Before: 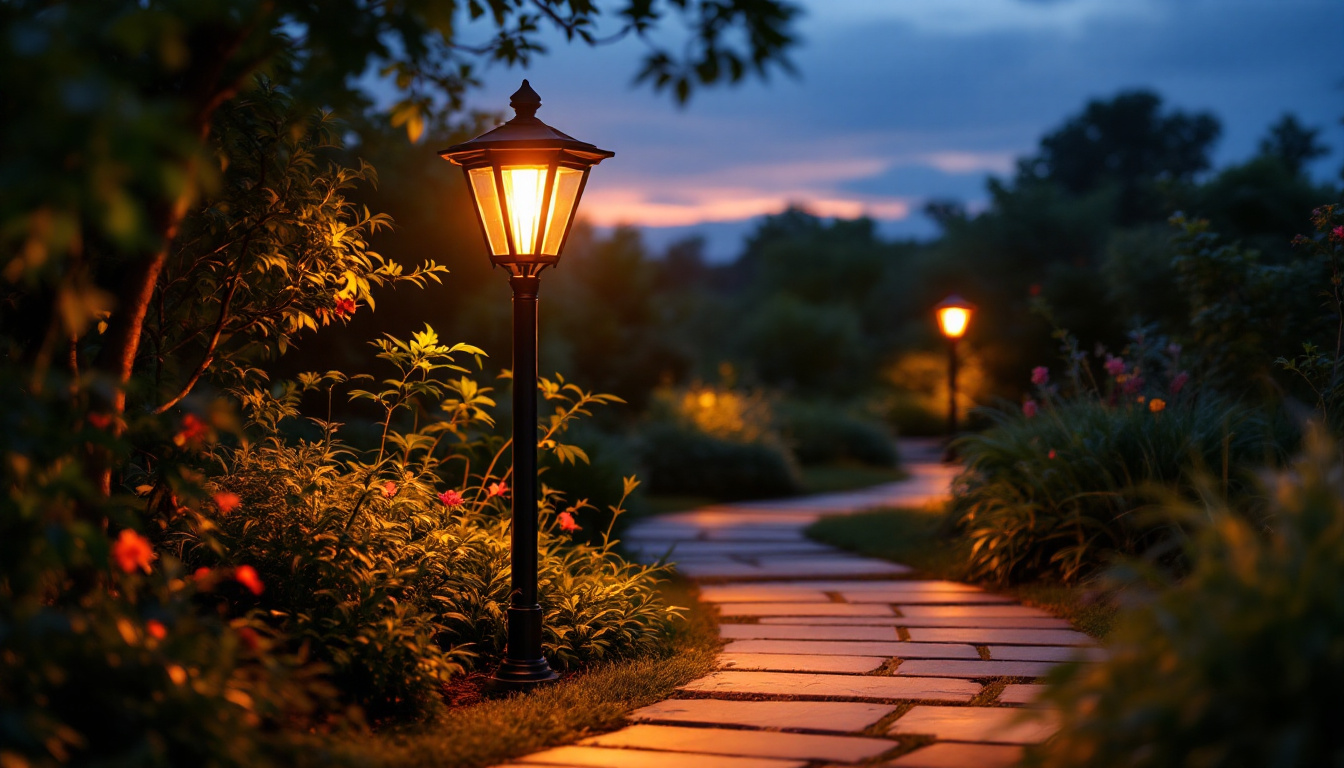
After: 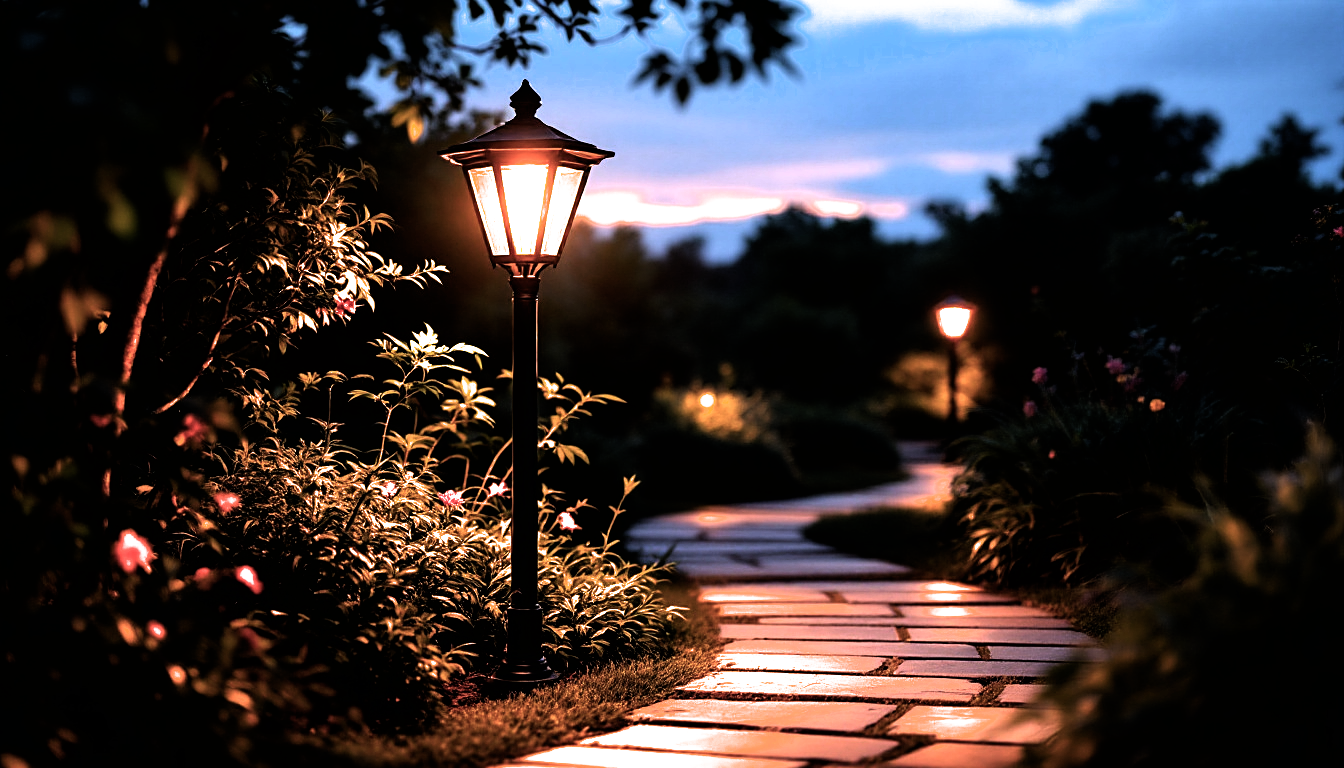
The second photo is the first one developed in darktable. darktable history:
exposure: exposure 0.564 EV, compensate highlight preservation false
filmic rgb: black relative exposure -8.2 EV, white relative exposure 2.2 EV, threshold 3 EV, hardness 7.11, latitude 85.74%, contrast 1.696, highlights saturation mix -4%, shadows ↔ highlights balance -2.69%, color science v5 (2021), contrast in shadows safe, contrast in highlights safe, enable highlight reconstruction true
sharpen: on, module defaults
color calibration: illuminant same as pipeline (D50), adaptation none (bypass), gamut compression 1.72
